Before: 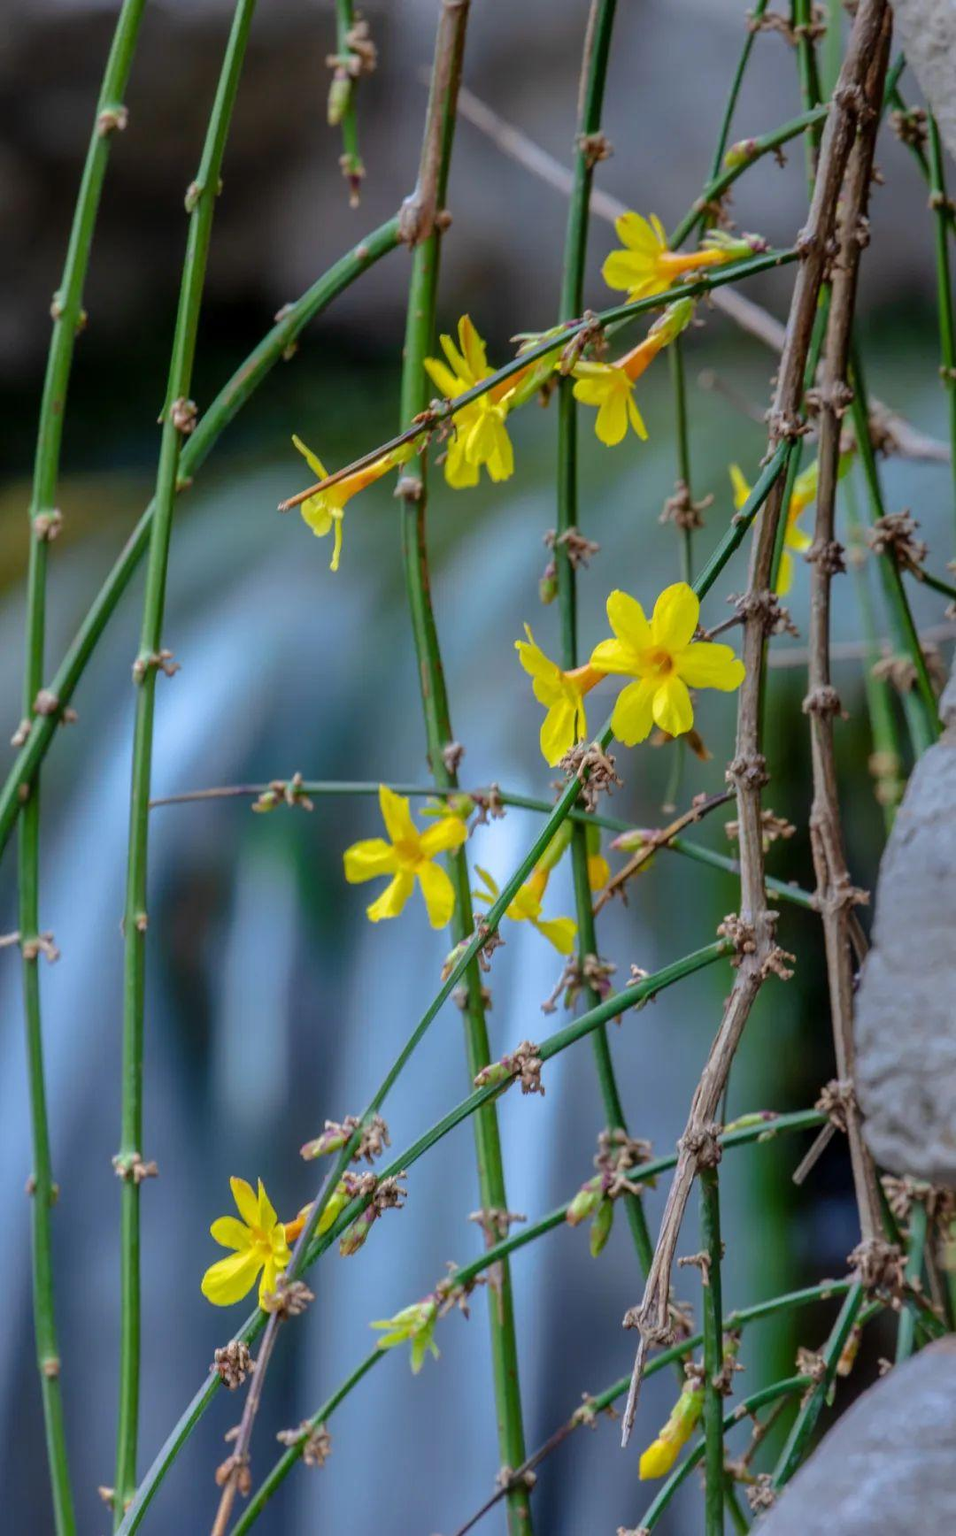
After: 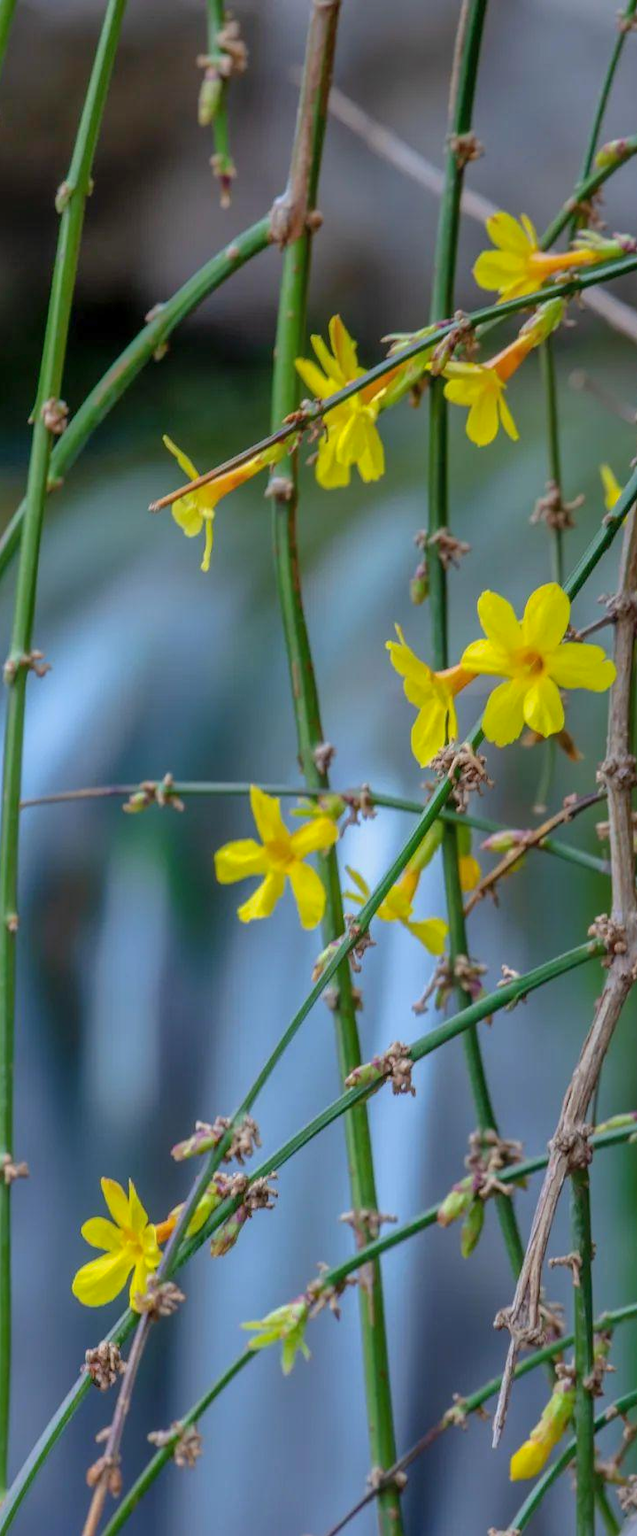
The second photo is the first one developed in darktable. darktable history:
crop and rotate: left 13.537%, right 19.796%
shadows and highlights: on, module defaults
